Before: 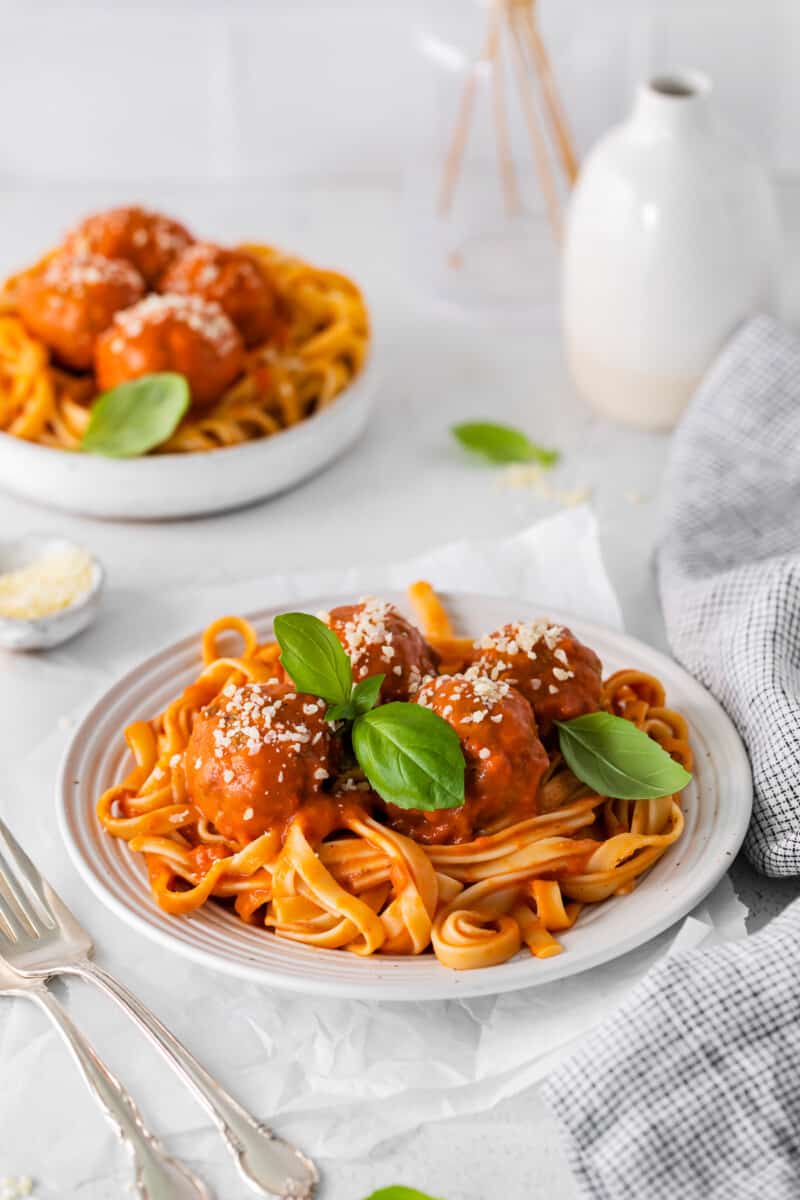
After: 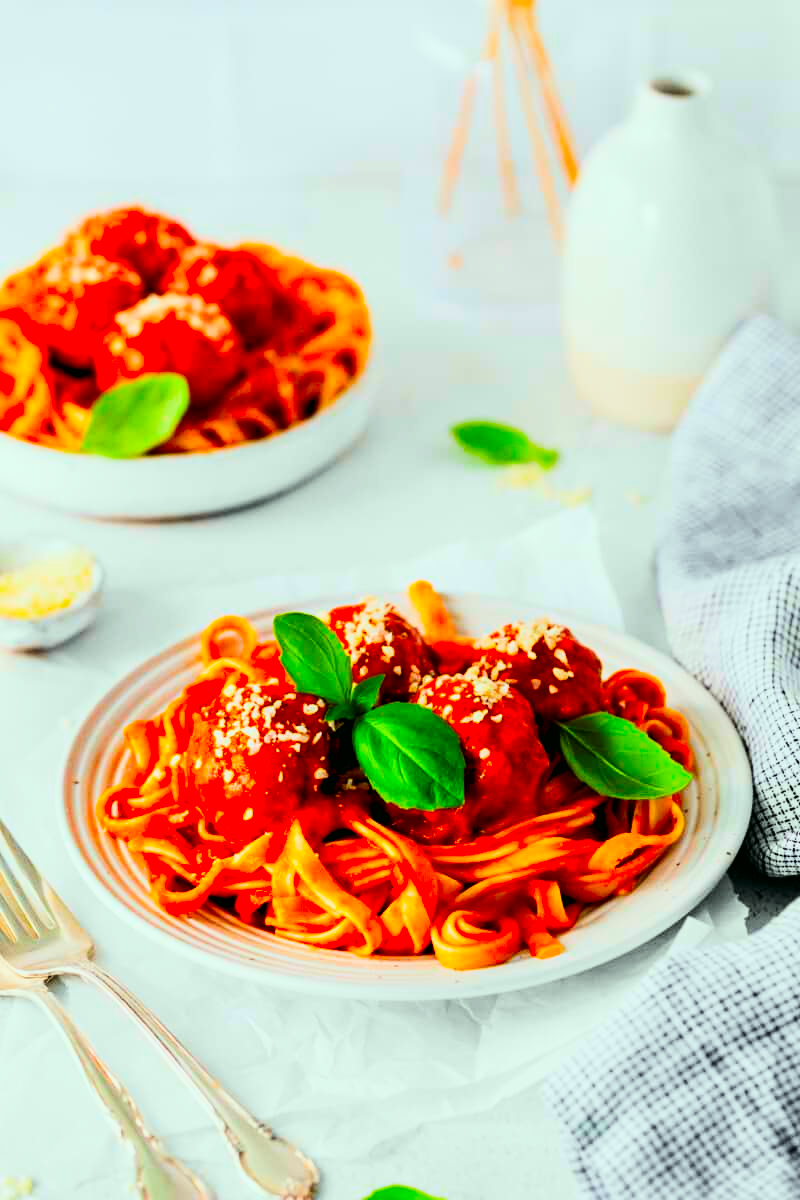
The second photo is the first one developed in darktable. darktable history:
color correction: highlights a* -7.56, highlights b* 1.56, shadows a* -3.37, saturation 1.42
filmic rgb: black relative exposure -5.04 EV, white relative exposure 3.2 EV, hardness 3.47, contrast 1.186, highlights saturation mix -48.63%, iterations of high-quality reconstruction 10
contrast brightness saturation: contrast 0.257, brightness 0.021, saturation 0.851
